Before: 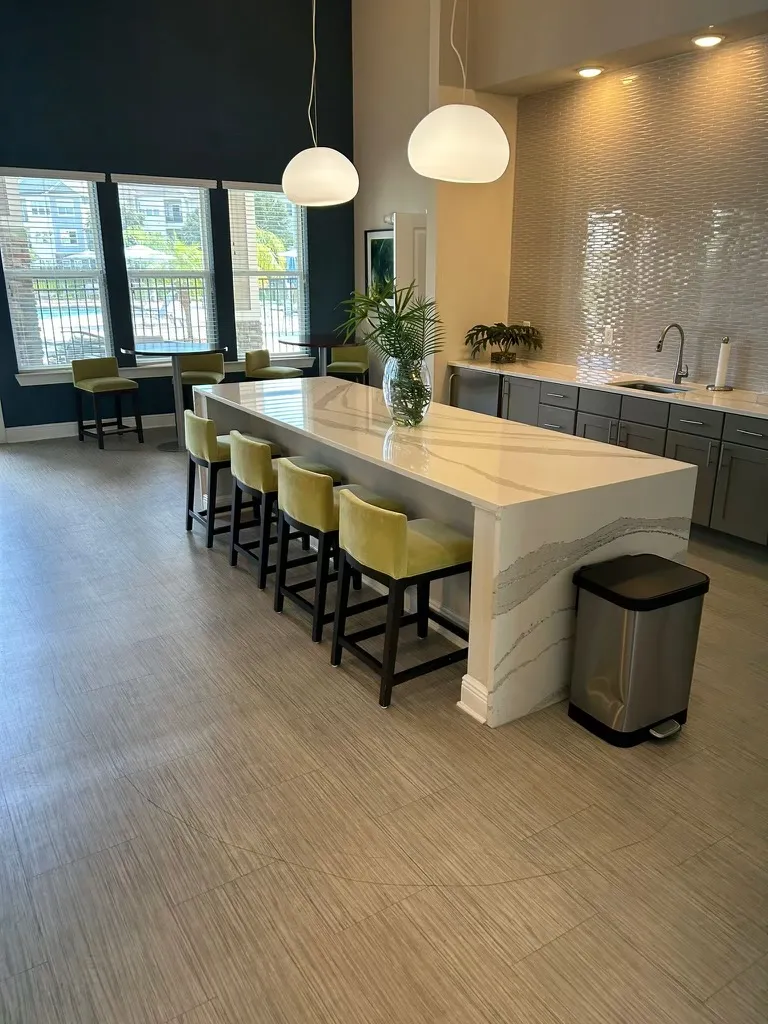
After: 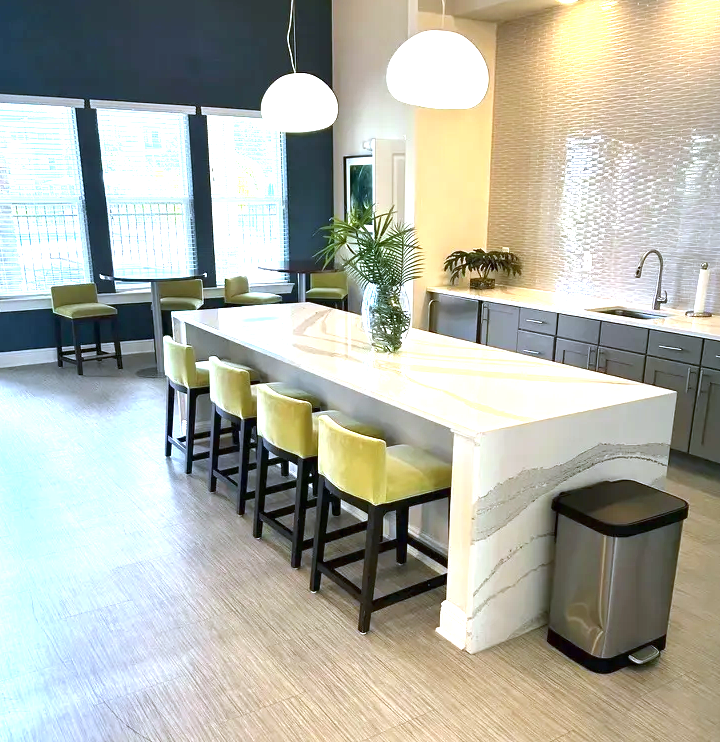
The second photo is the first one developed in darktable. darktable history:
white balance: red 0.948, green 1.02, blue 1.176
tone equalizer: on, module defaults
crop: left 2.737%, top 7.287%, right 3.421%, bottom 20.179%
exposure: black level correction 0, exposure 1.45 EV, compensate exposure bias true, compensate highlight preservation false
